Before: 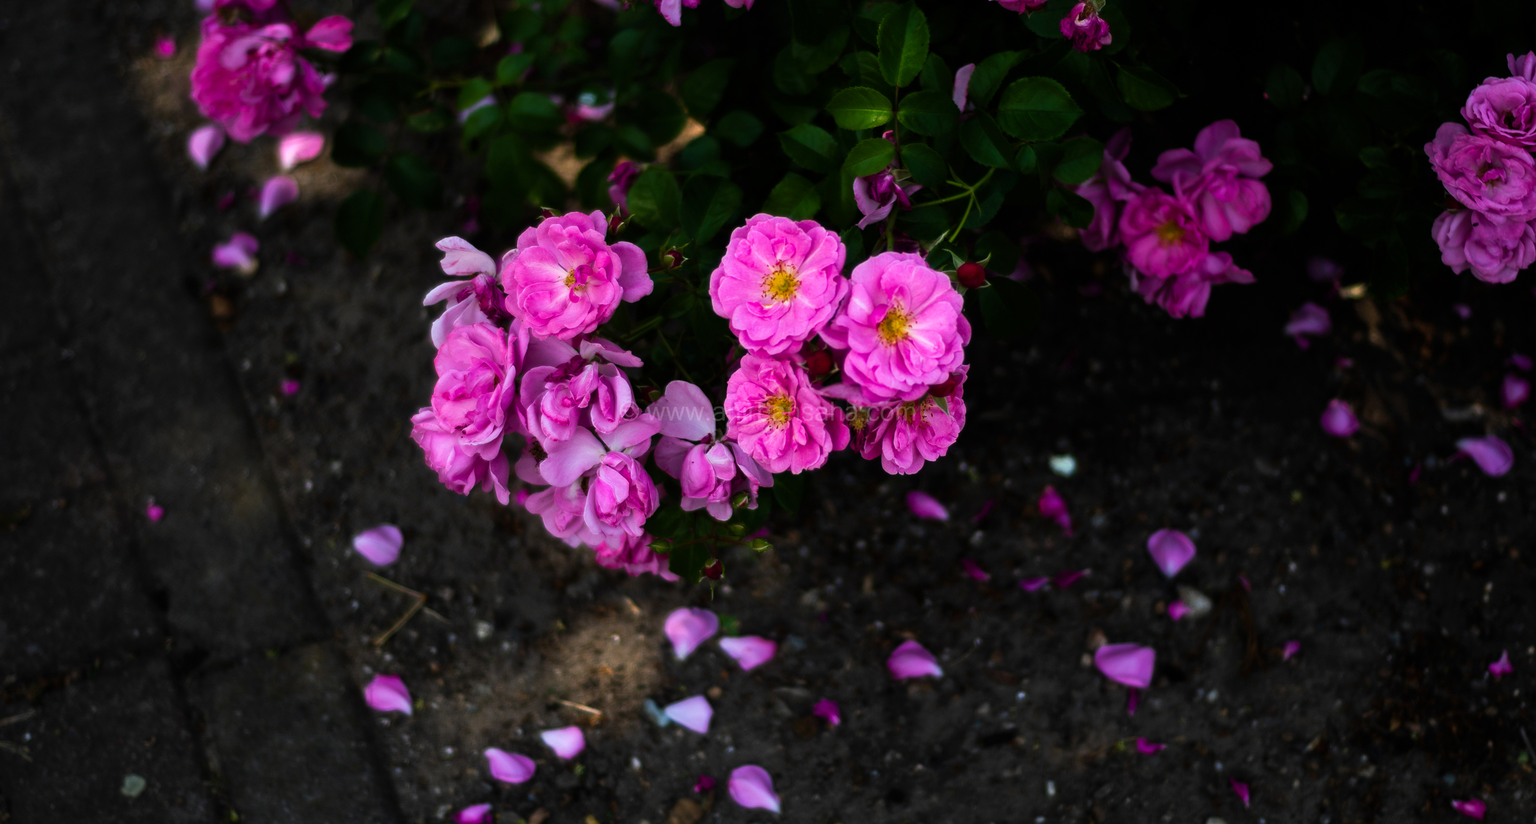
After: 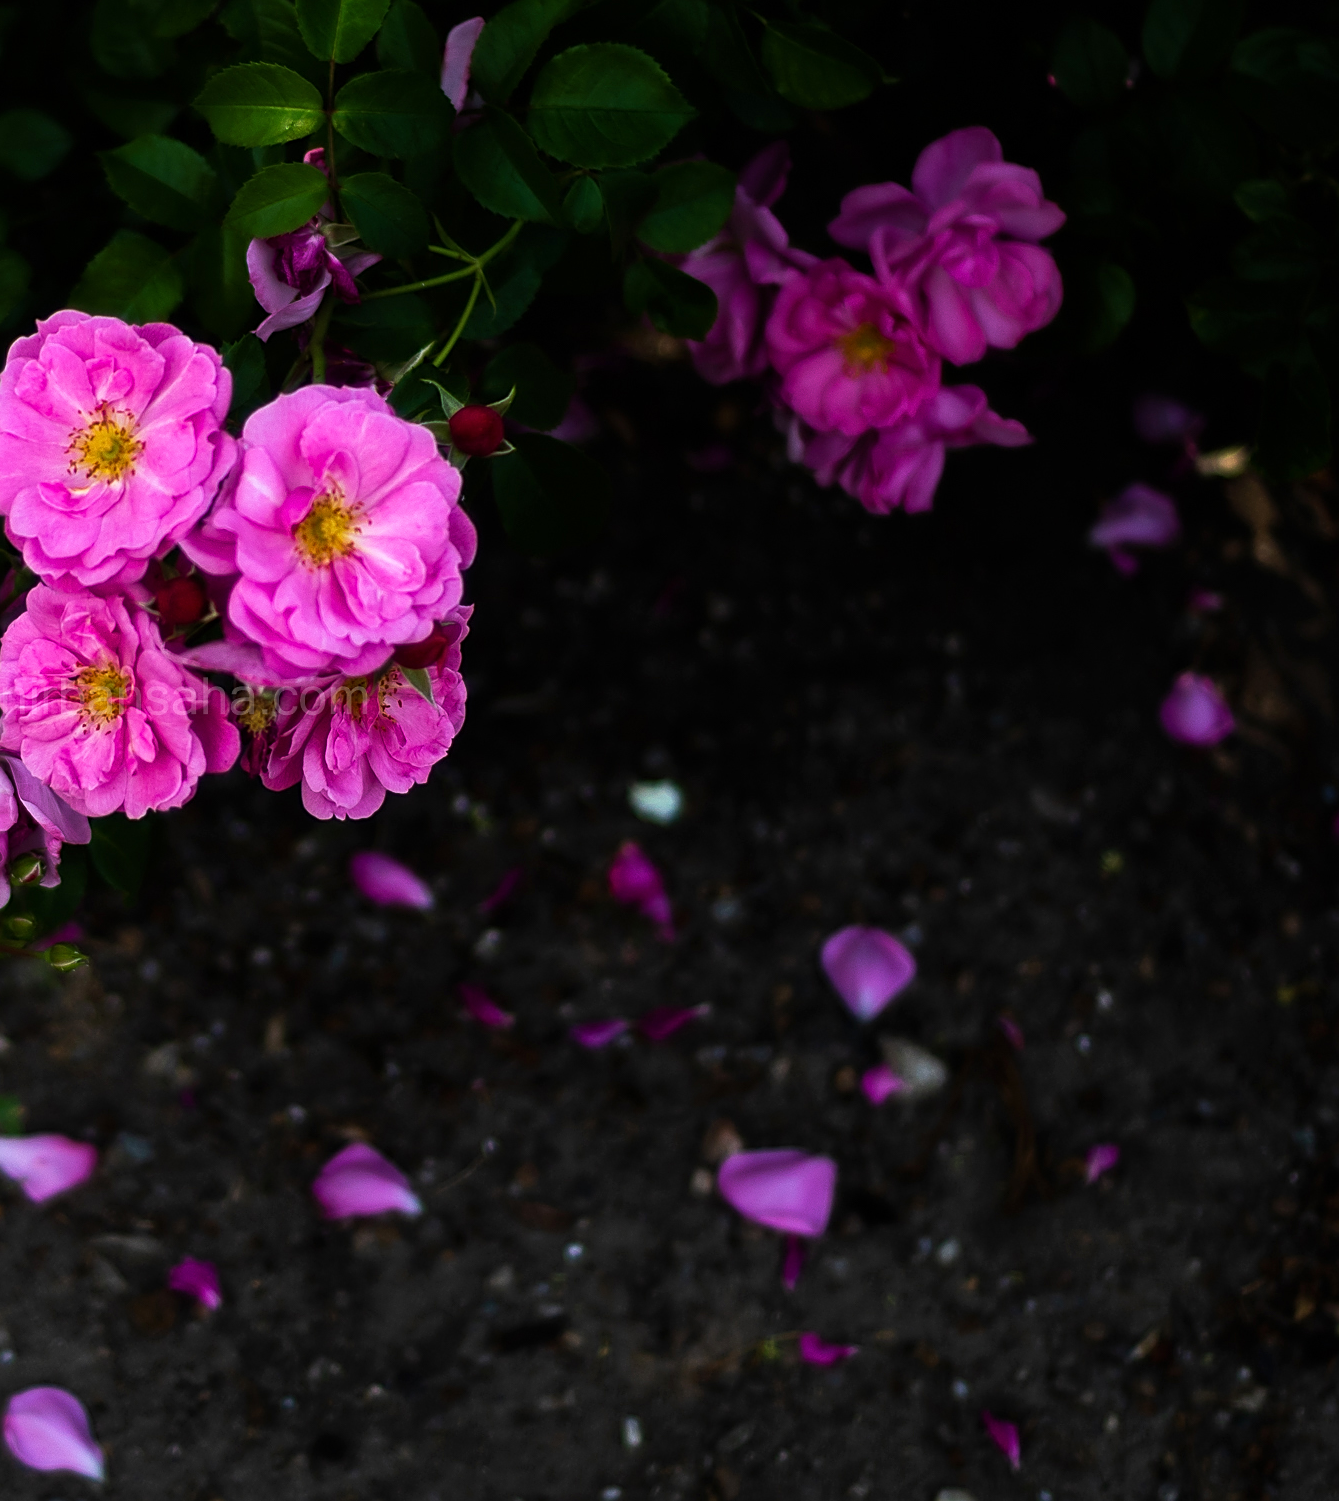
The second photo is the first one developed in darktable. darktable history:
crop: left 47.364%, top 6.653%, right 7.979%
sharpen: on, module defaults
